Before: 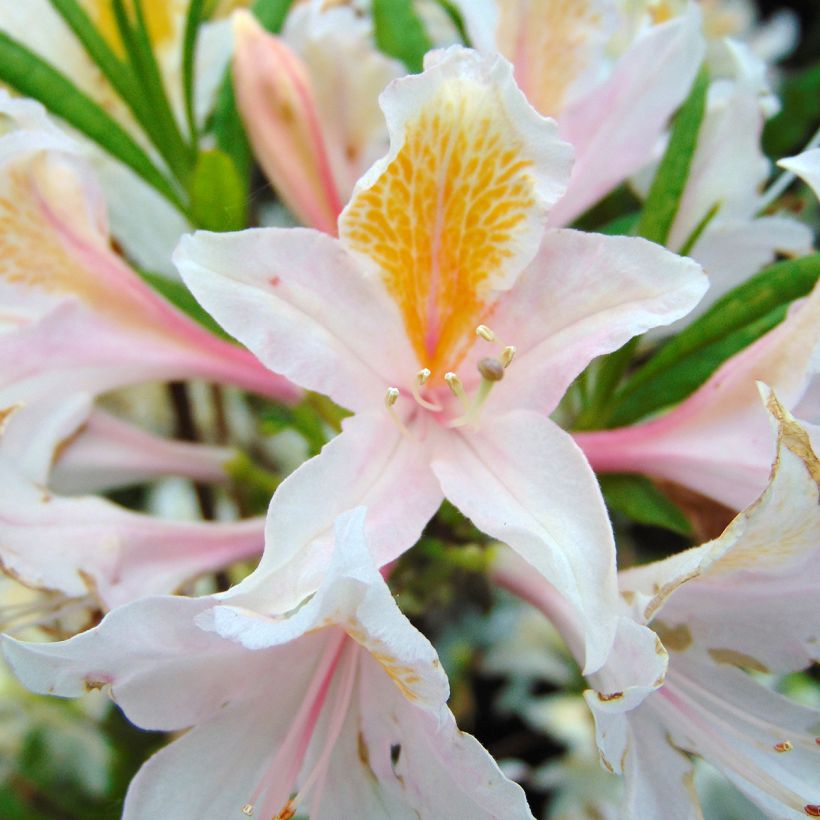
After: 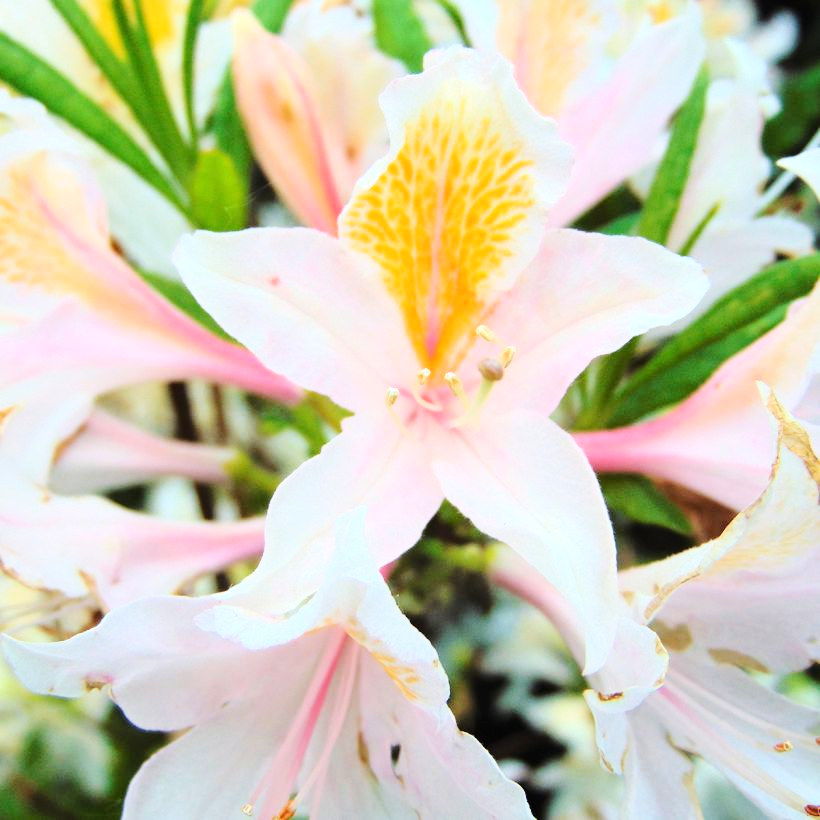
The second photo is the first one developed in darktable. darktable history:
base curve: curves: ch0 [(0, 0) (0.028, 0.03) (0.121, 0.232) (0.46, 0.748) (0.859, 0.968) (1, 1)], exposure shift 0.01
